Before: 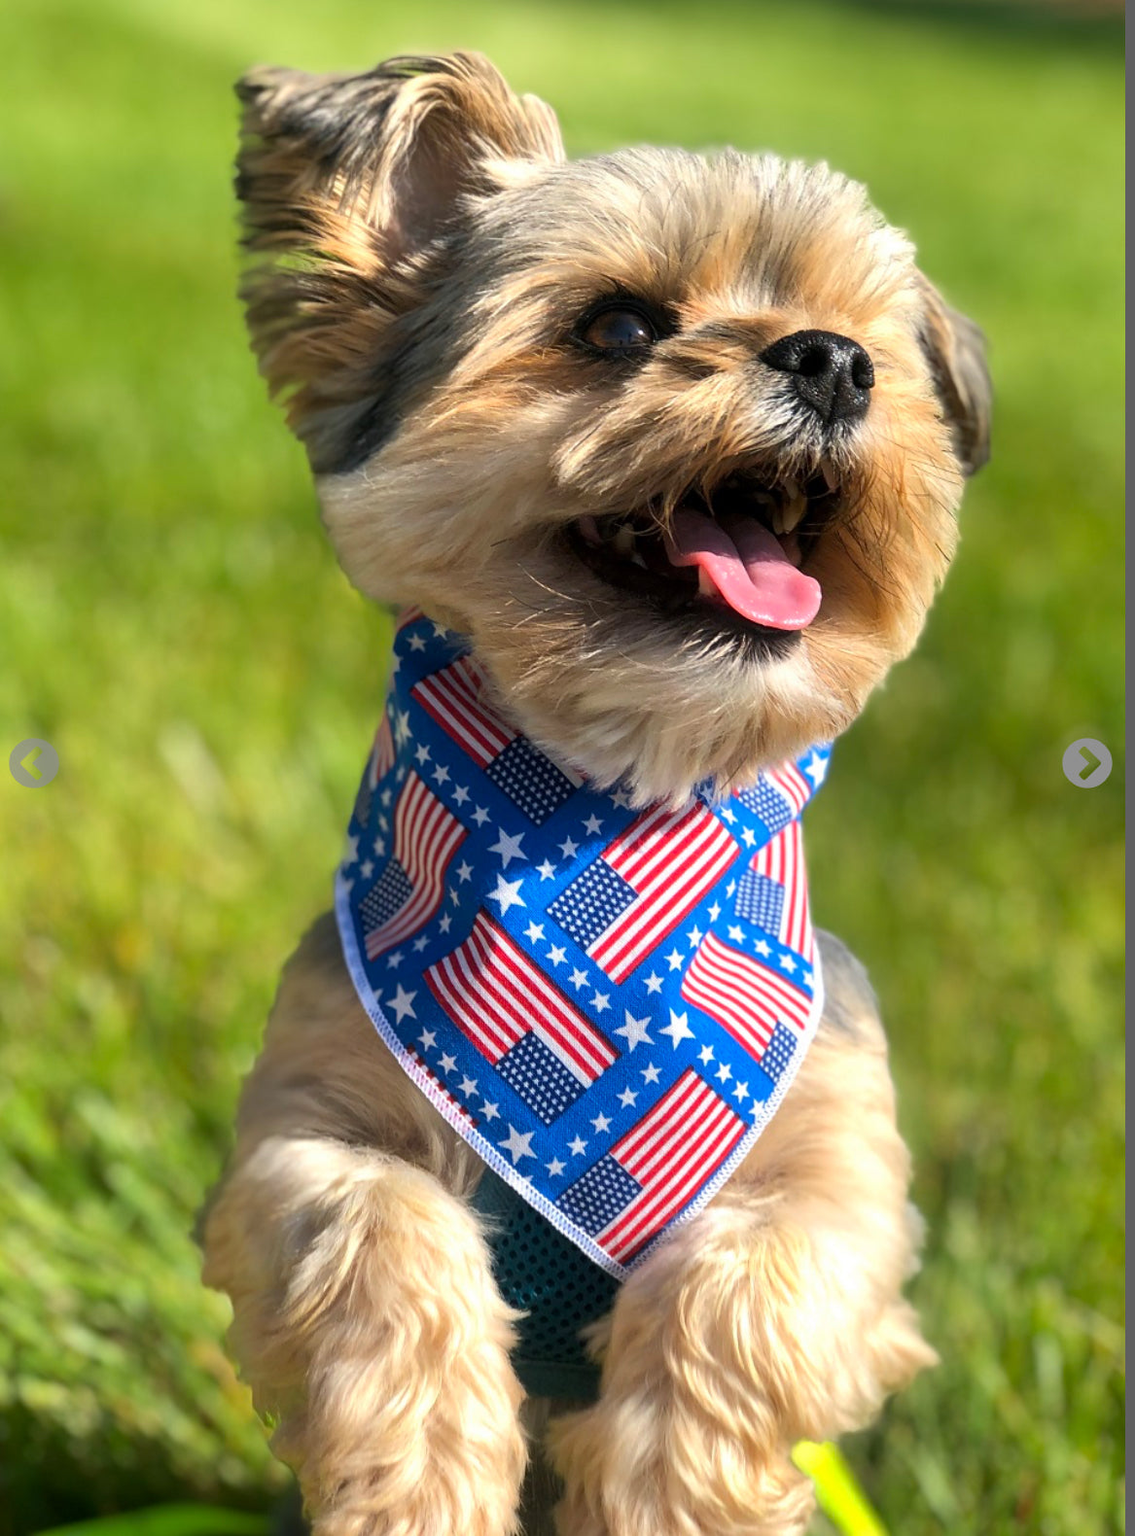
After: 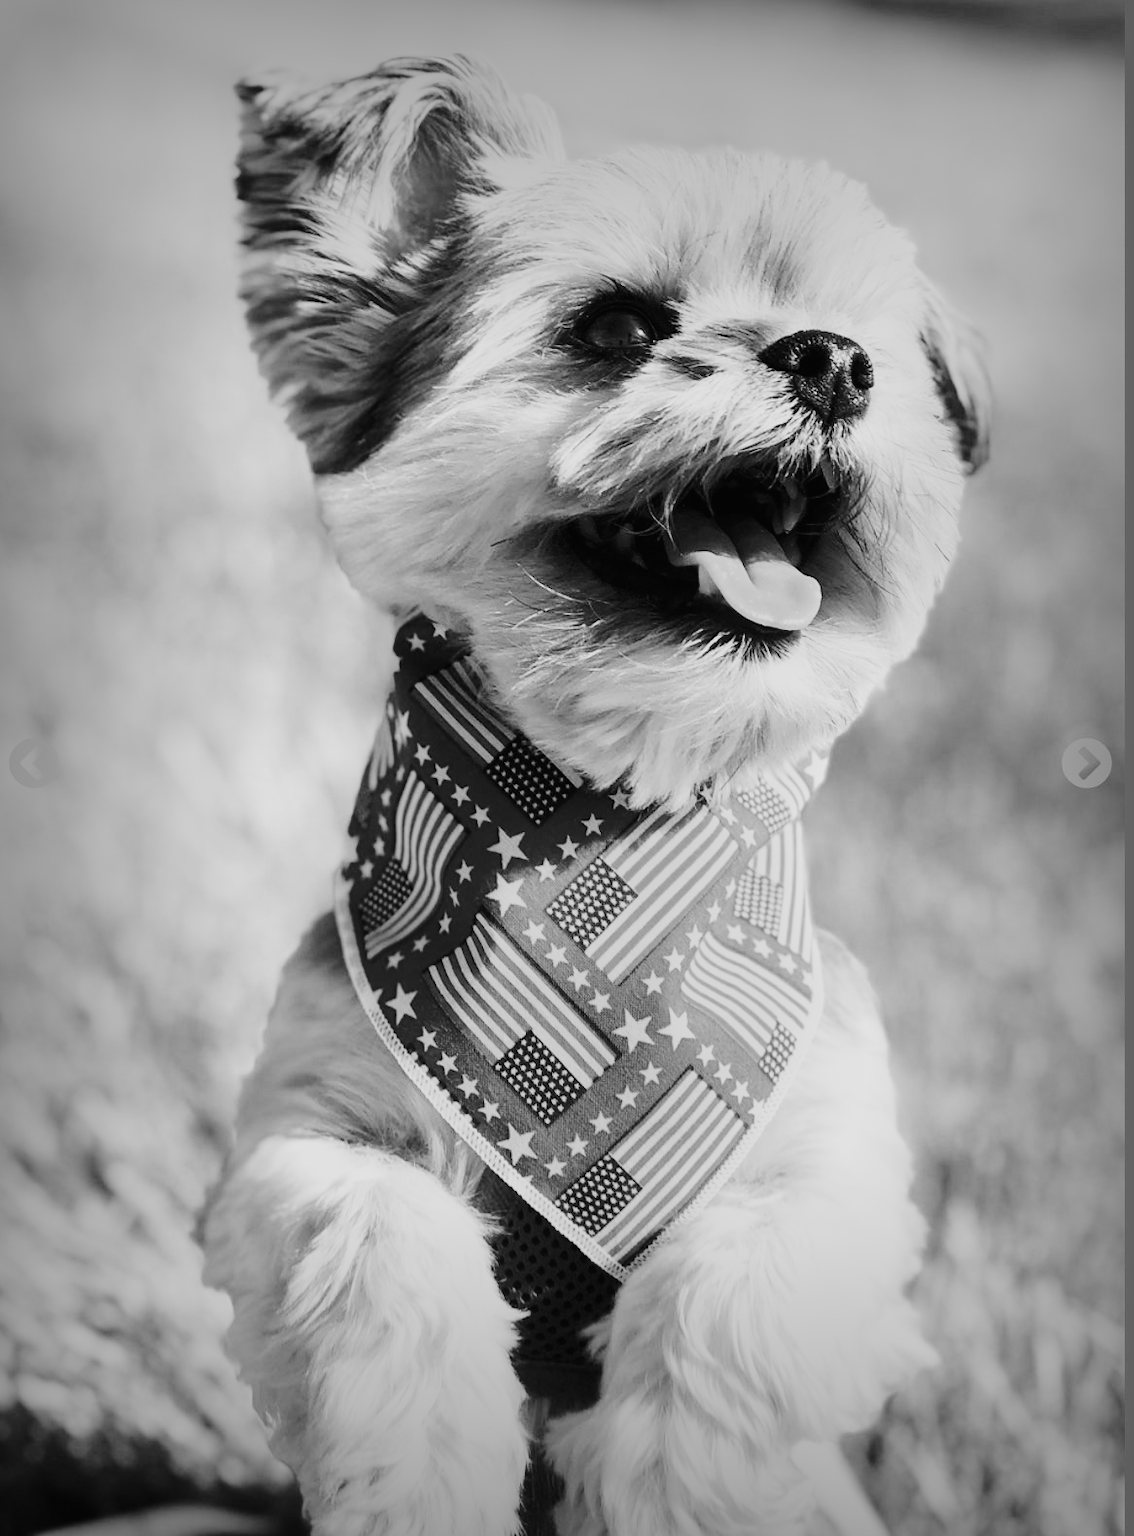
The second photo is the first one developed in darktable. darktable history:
base curve: curves: ch0 [(0, 0) (0.028, 0.03) (0.121, 0.232) (0.46, 0.748) (0.859, 0.968) (1, 1)], preserve colors none
monochrome: a -92.57, b 58.91
contrast brightness saturation: saturation -0.05
vignetting: fall-off start 53.2%, brightness -0.594, saturation 0, automatic ratio true, width/height ratio 1.313, shape 0.22, unbound false
tone curve: curves: ch0 [(0, 0.012) (0.052, 0.04) (0.107, 0.086) (0.276, 0.265) (0.461, 0.531) (0.718, 0.79) (0.921, 0.909) (0.999, 0.951)]; ch1 [(0, 0) (0.339, 0.298) (0.402, 0.363) (0.444, 0.415) (0.485, 0.469) (0.494, 0.493) (0.504, 0.501) (0.525, 0.534) (0.555, 0.587) (0.594, 0.647) (1, 1)]; ch2 [(0, 0) (0.48, 0.48) (0.504, 0.5) (0.535, 0.557) (0.581, 0.623) (0.649, 0.683) (0.824, 0.815) (1, 1)], color space Lab, independent channels, preserve colors none
